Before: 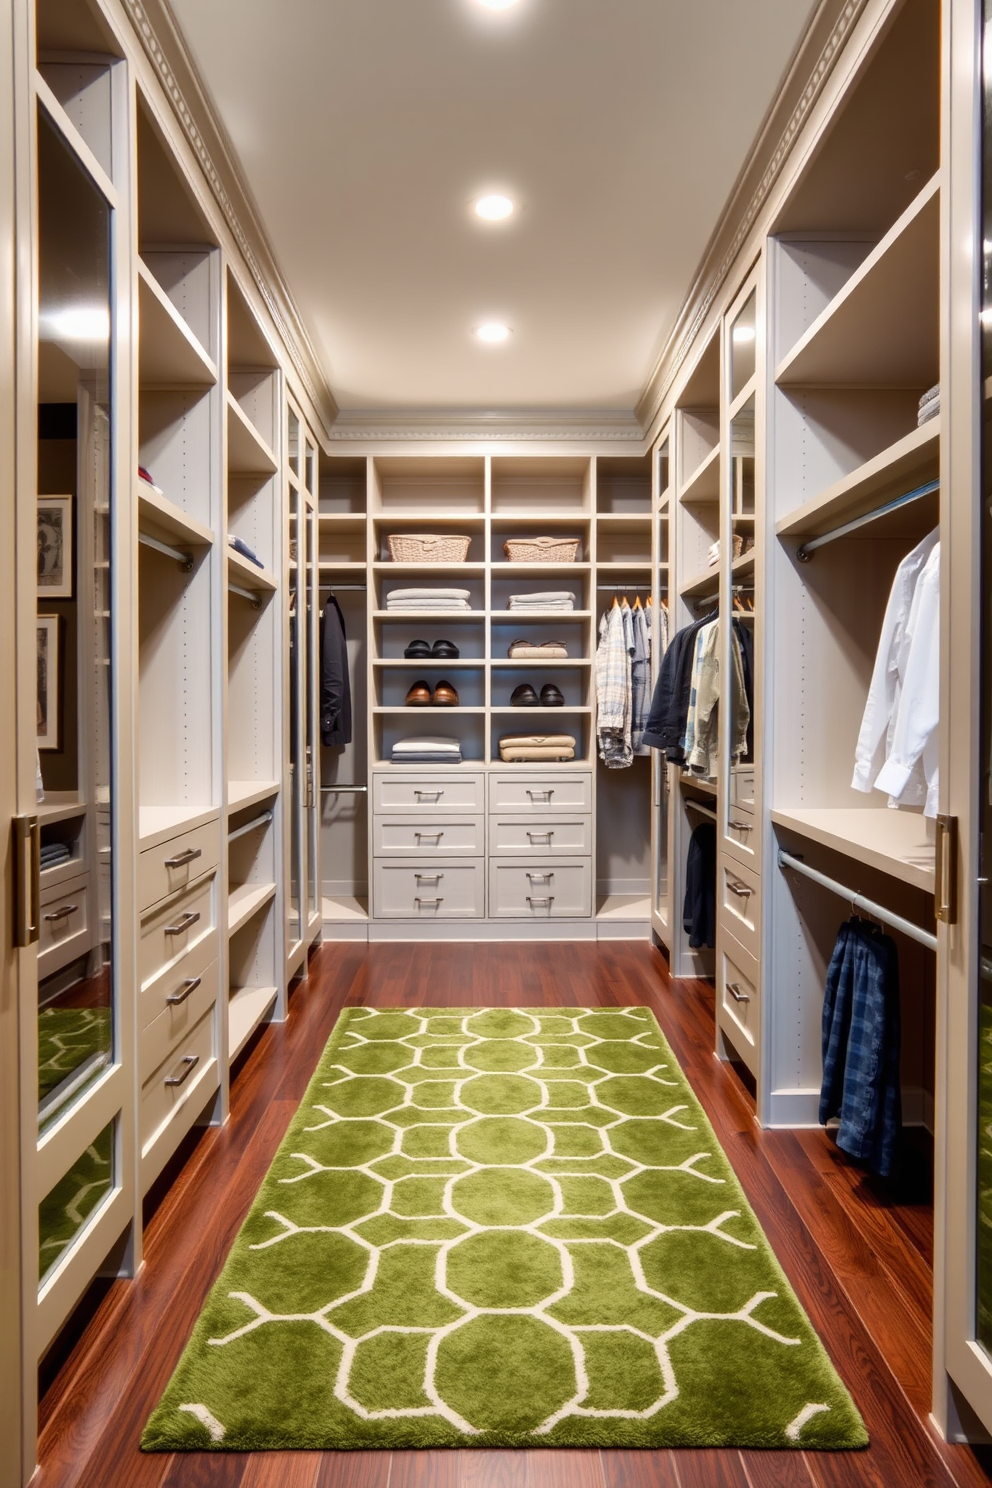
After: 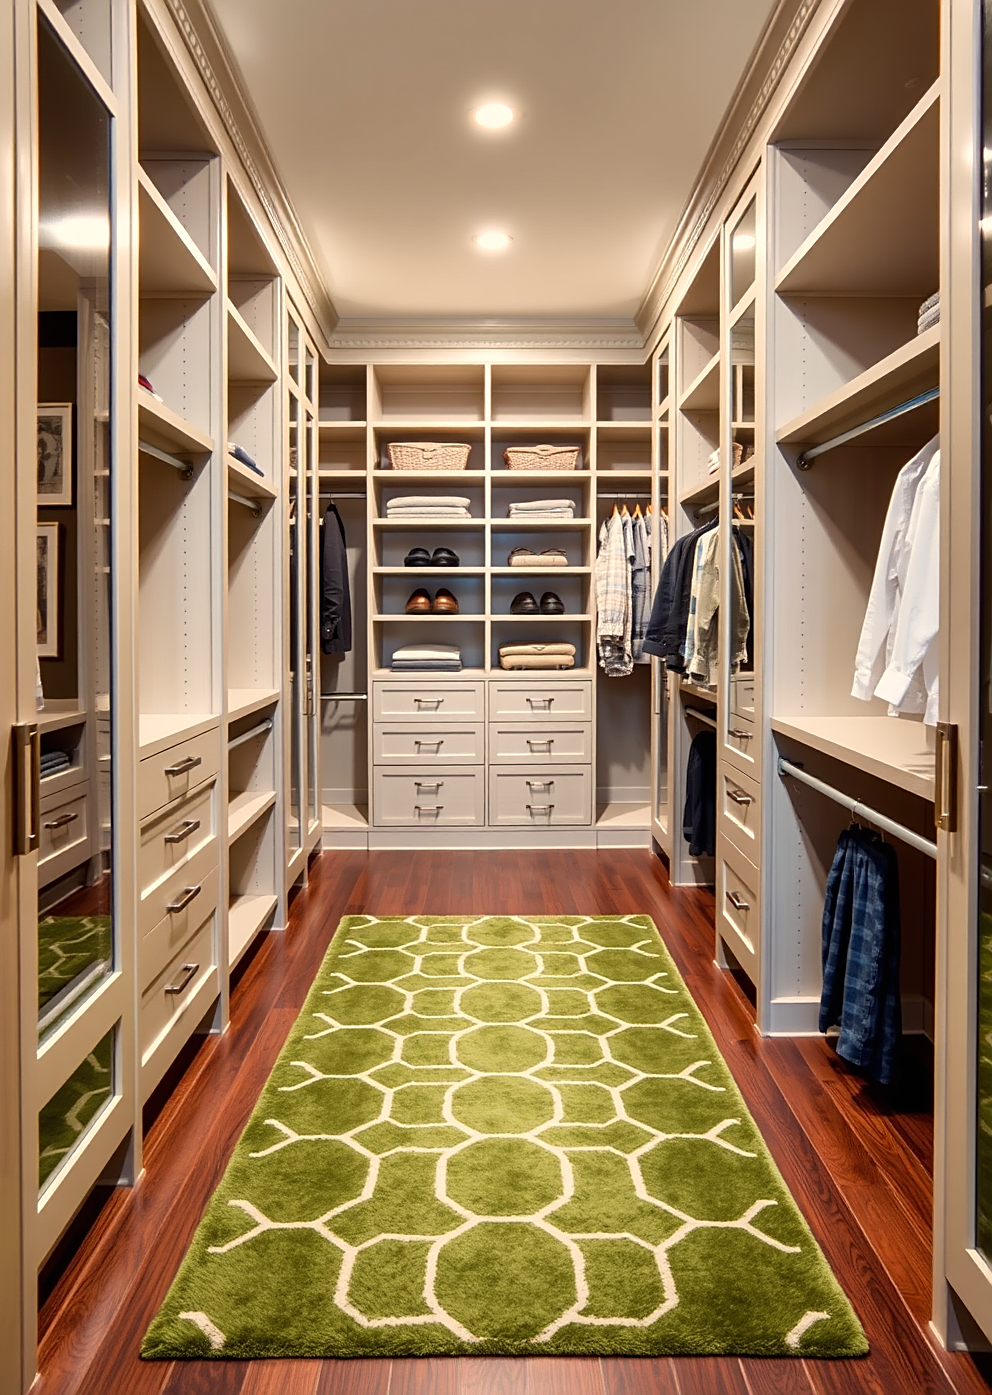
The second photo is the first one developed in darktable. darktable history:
white balance: red 1.045, blue 0.932
sharpen: on, module defaults
crop and rotate: top 6.25%
